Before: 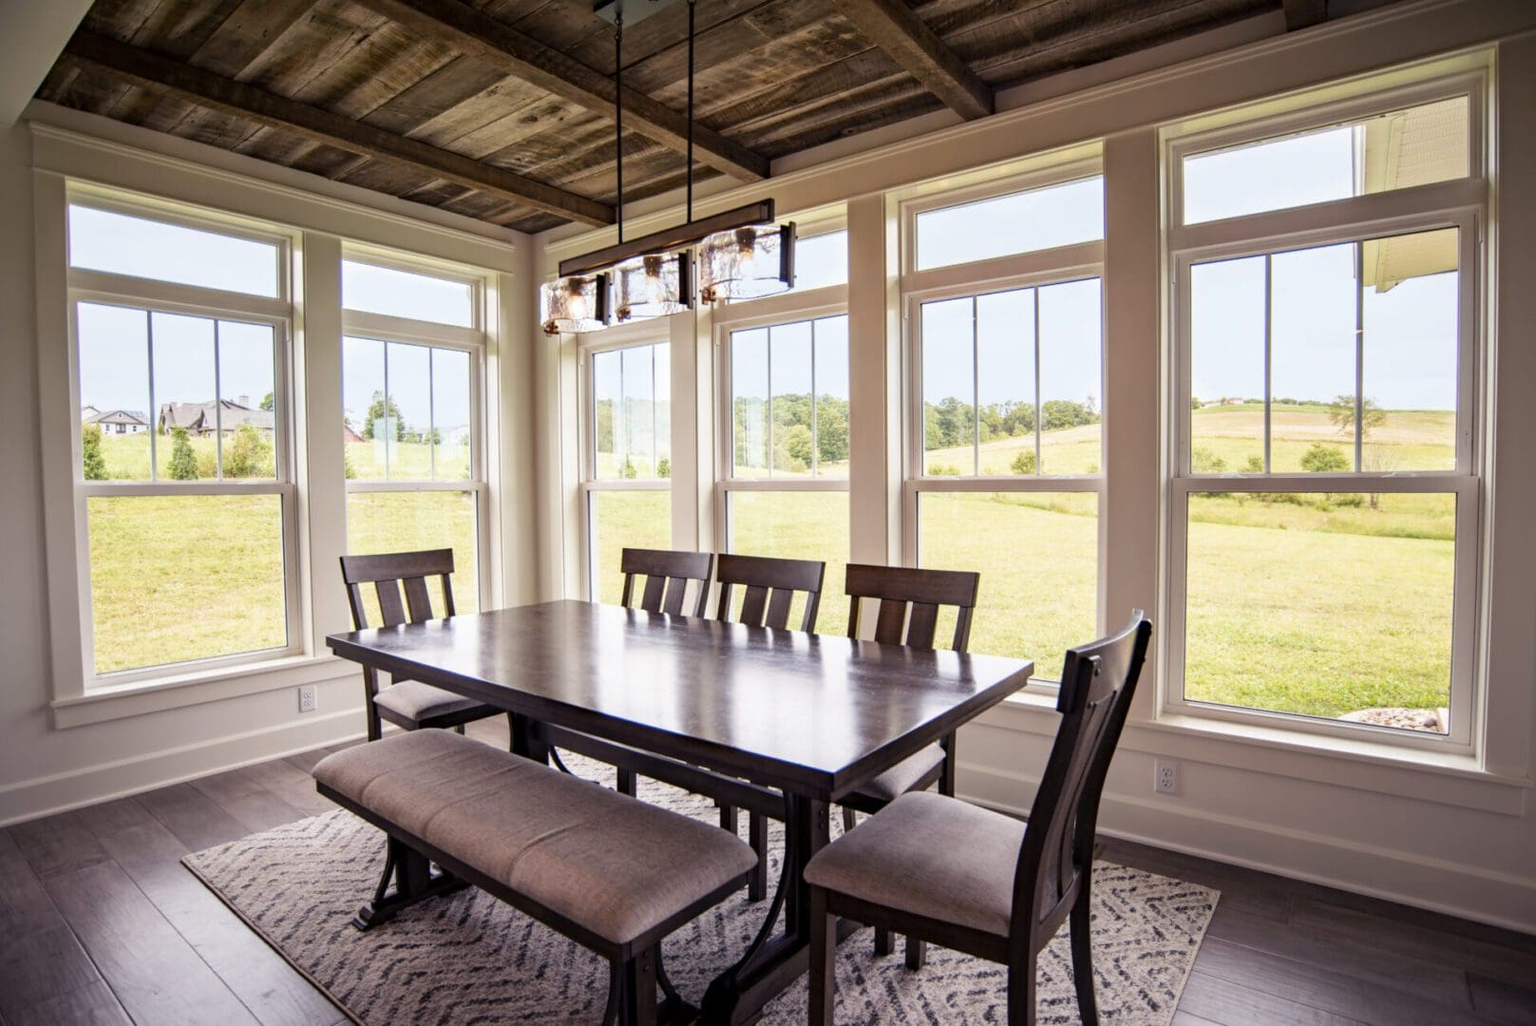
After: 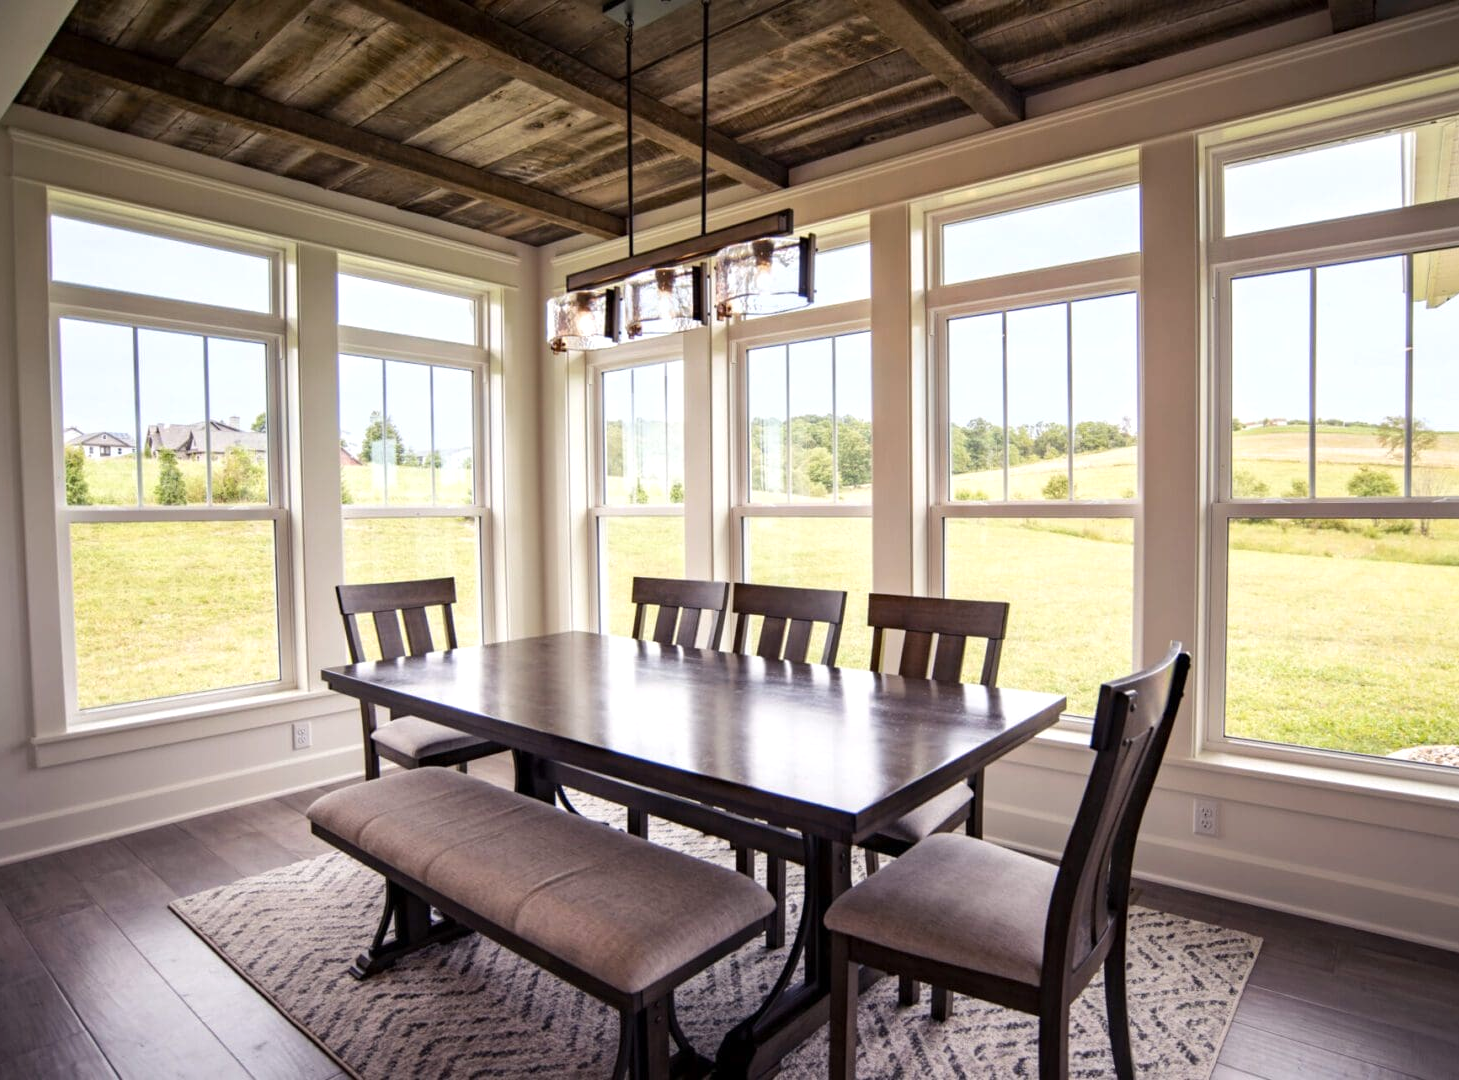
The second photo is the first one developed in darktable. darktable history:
exposure: exposure 0.172 EV, compensate highlight preservation false
crop and rotate: left 1.392%, right 8.352%
tone equalizer: edges refinement/feathering 500, mask exposure compensation -1.57 EV, preserve details no
